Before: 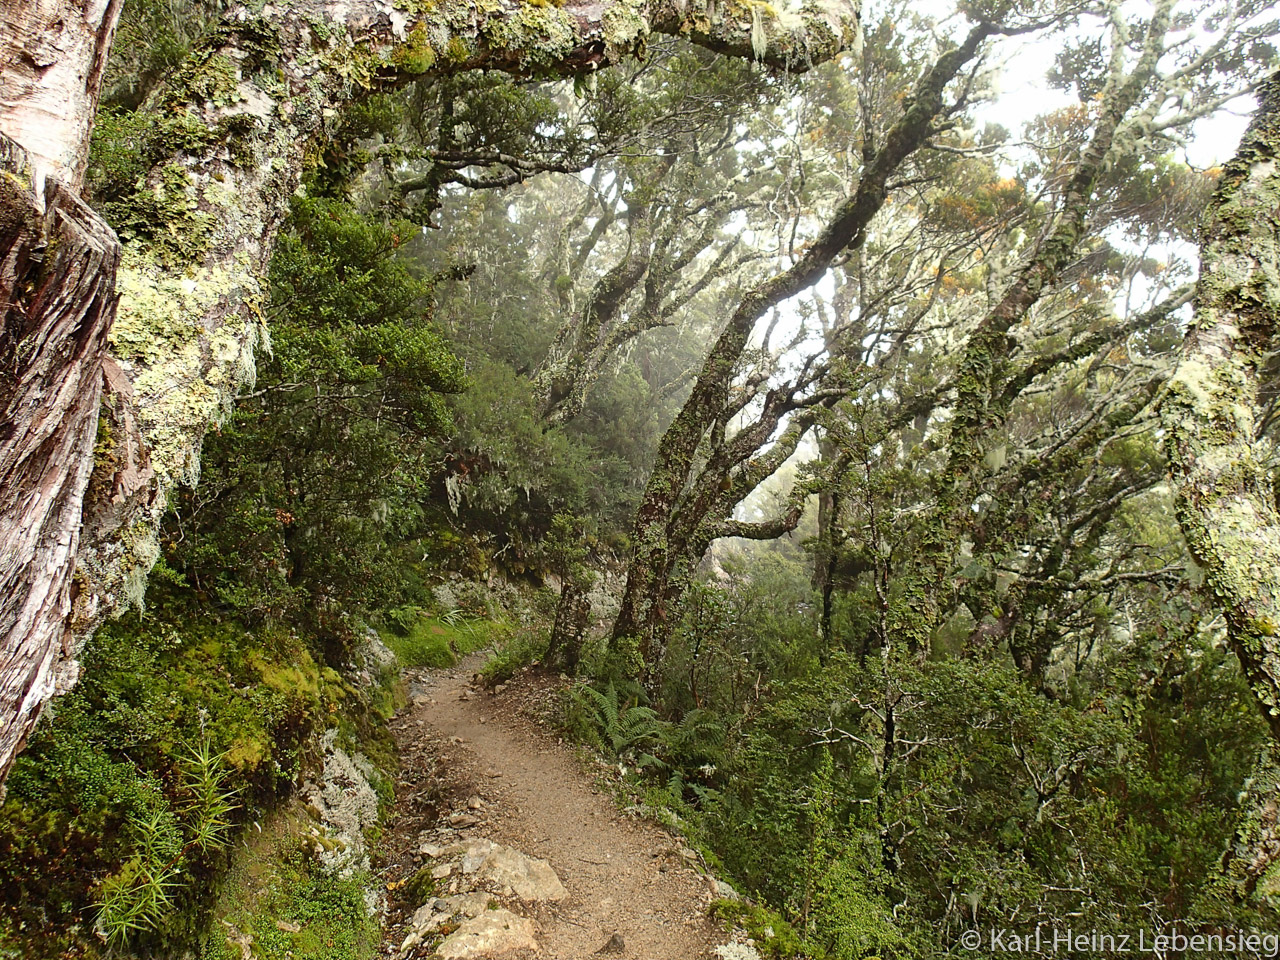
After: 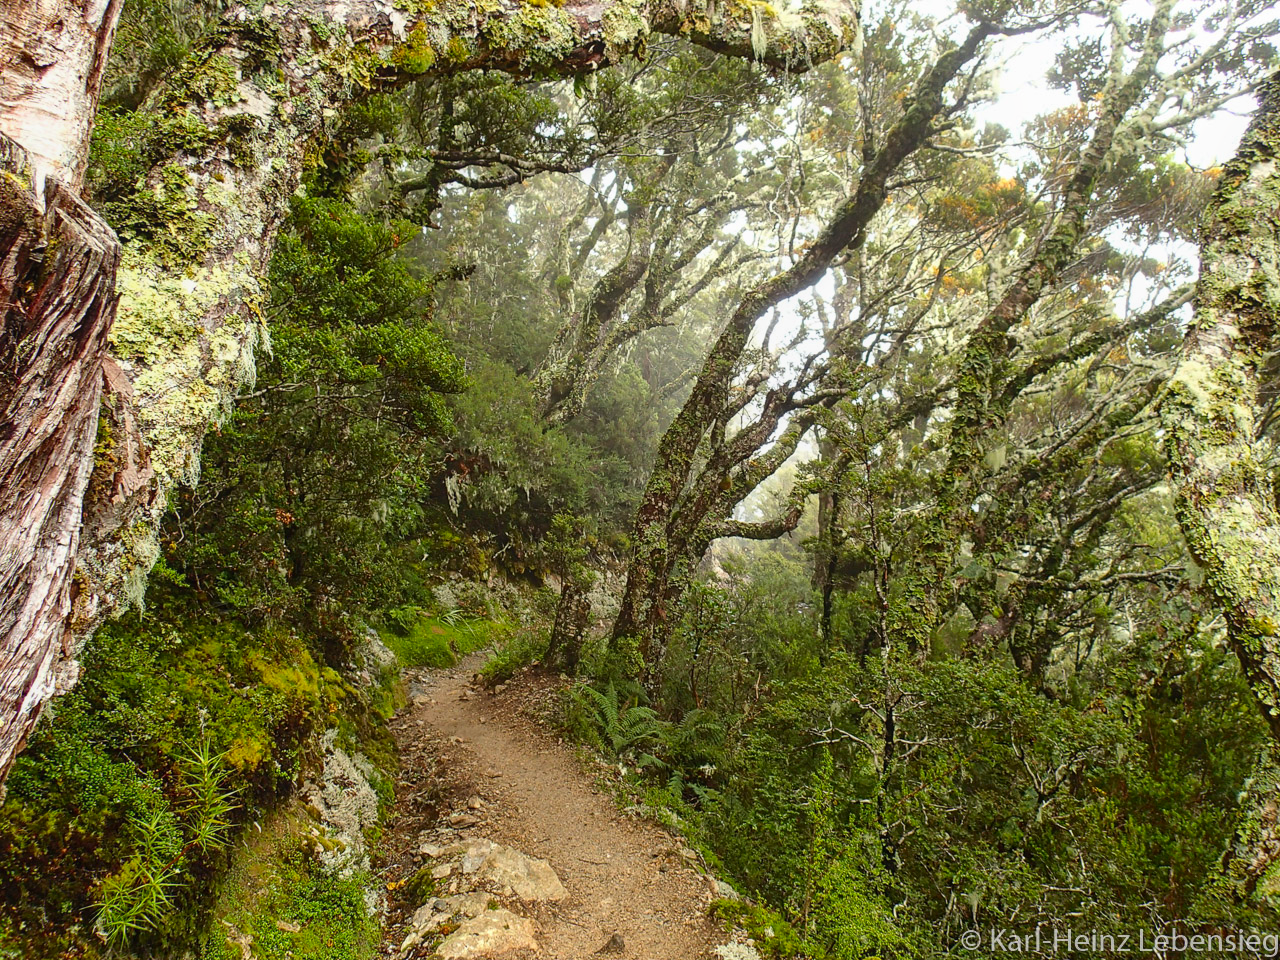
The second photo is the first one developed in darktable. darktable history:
color correction: highlights b* 0.054, saturation 1.29
local contrast: detail 109%
